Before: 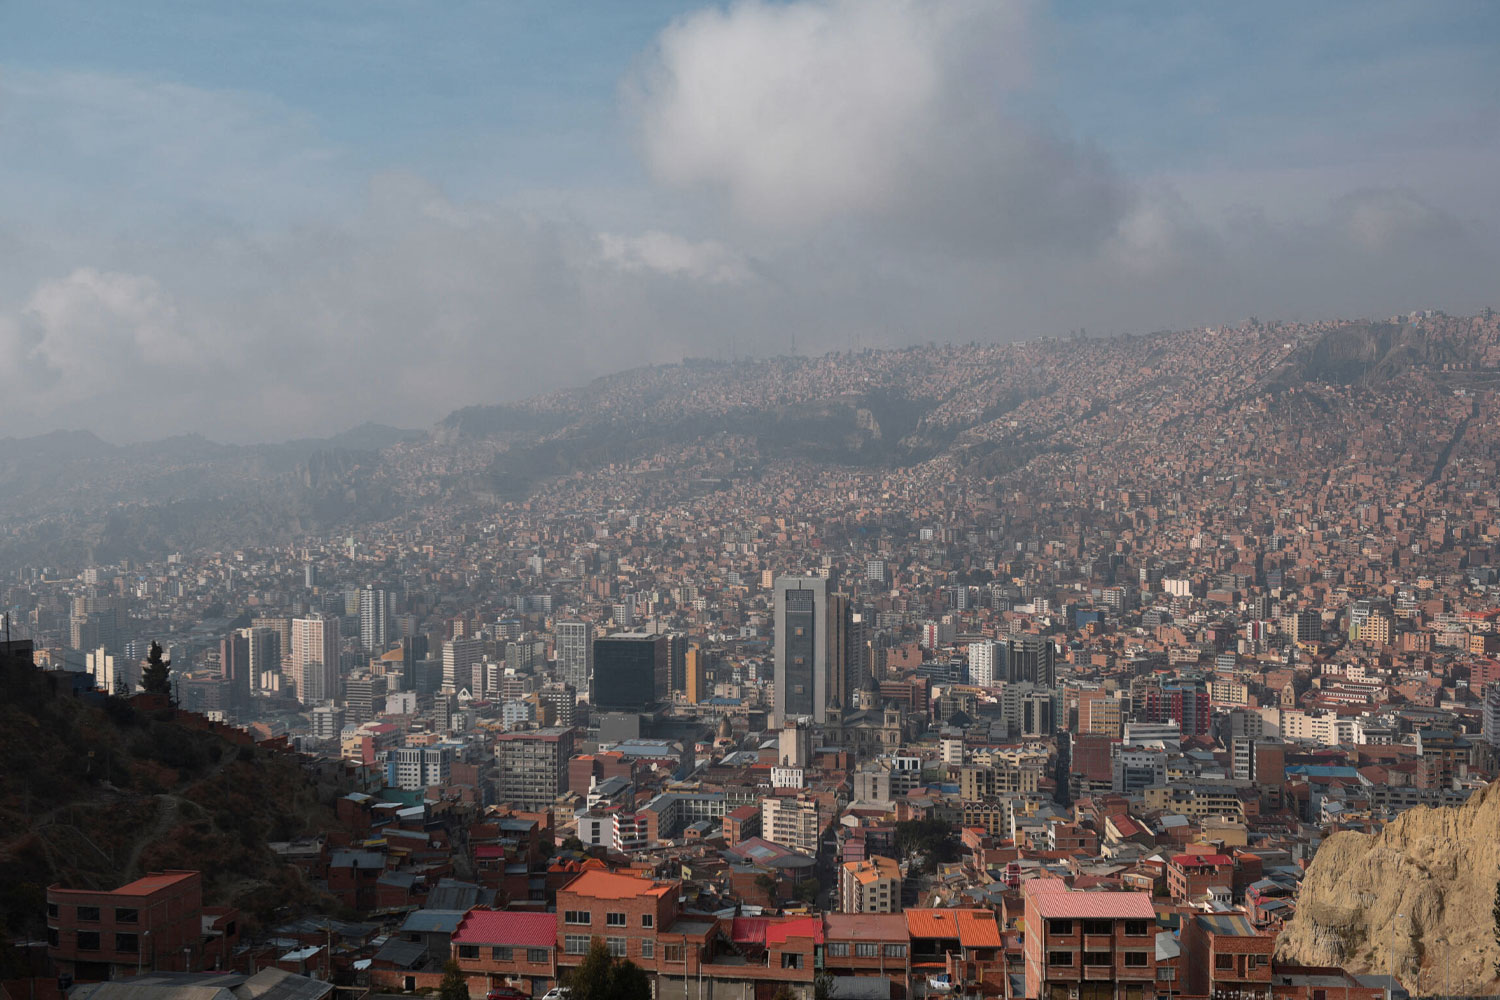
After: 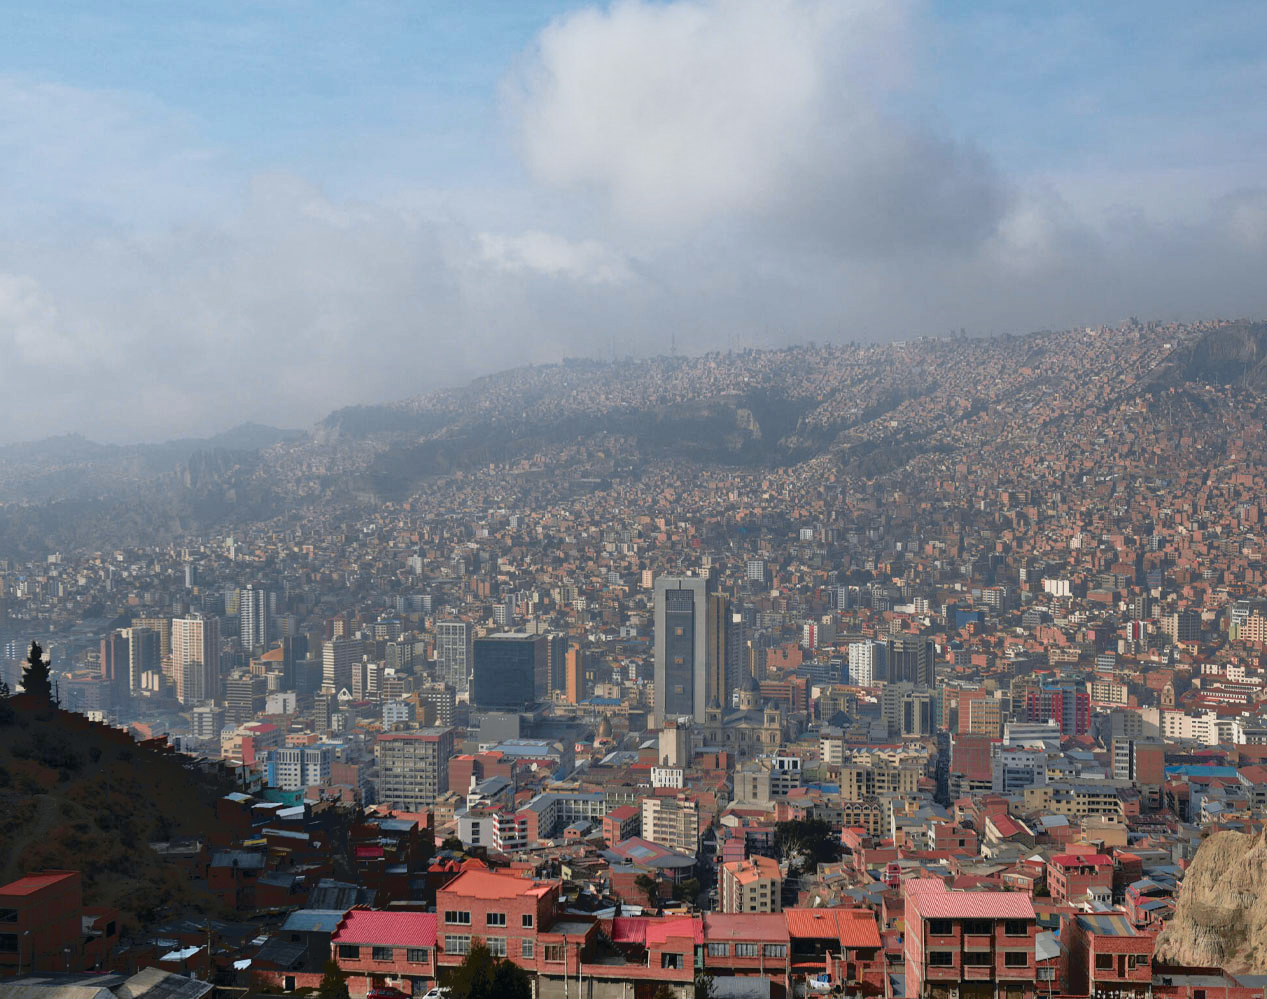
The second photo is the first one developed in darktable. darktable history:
crop: left 8.04%, right 7.445%
filmic rgb: black relative exposure -16 EV, white relative exposure 2.93 EV, hardness 10, color science v4 (2020)
tone curve: curves: ch0 [(0, 0.013) (0.104, 0.103) (0.258, 0.267) (0.448, 0.487) (0.709, 0.794) (0.886, 0.922) (0.994, 0.971)]; ch1 [(0, 0) (0.335, 0.298) (0.446, 0.413) (0.488, 0.484) (0.515, 0.508) (0.566, 0.593) (0.635, 0.661) (1, 1)]; ch2 [(0, 0) (0.314, 0.301) (0.437, 0.403) (0.502, 0.494) (0.528, 0.54) (0.557, 0.559) (0.612, 0.62) (0.715, 0.691) (1, 1)], color space Lab, independent channels, preserve colors none
tone equalizer: -7 EV -0.637 EV, -6 EV 0.972 EV, -5 EV -0.429 EV, -4 EV 0.405 EV, -3 EV 0.441 EV, -2 EV 0.123 EV, -1 EV -0.124 EV, +0 EV -0.38 EV
